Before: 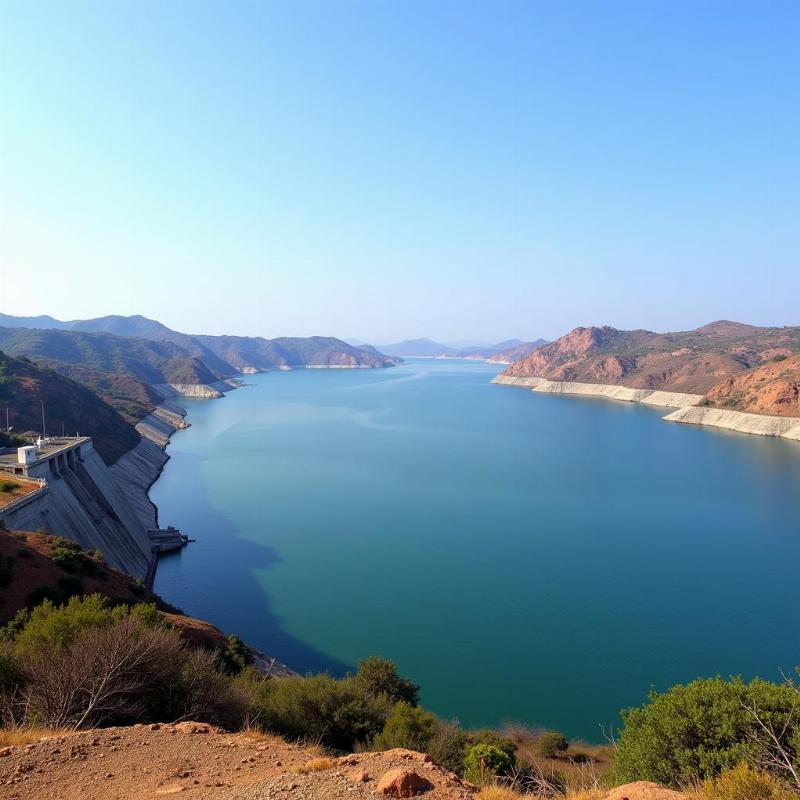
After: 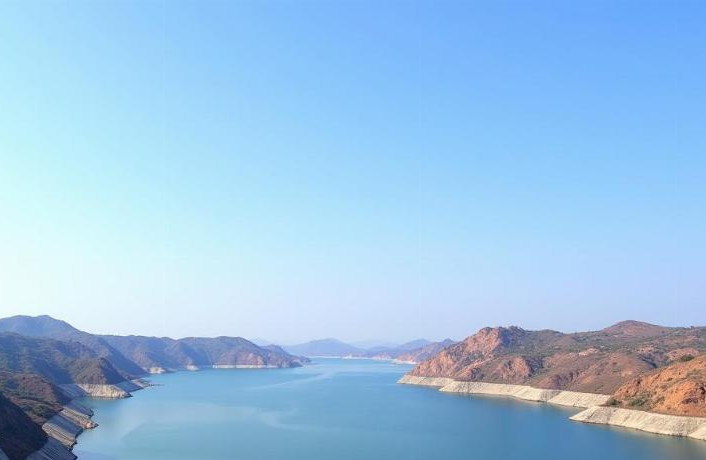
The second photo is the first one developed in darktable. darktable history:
crop and rotate: left 11.727%, bottom 42.443%
